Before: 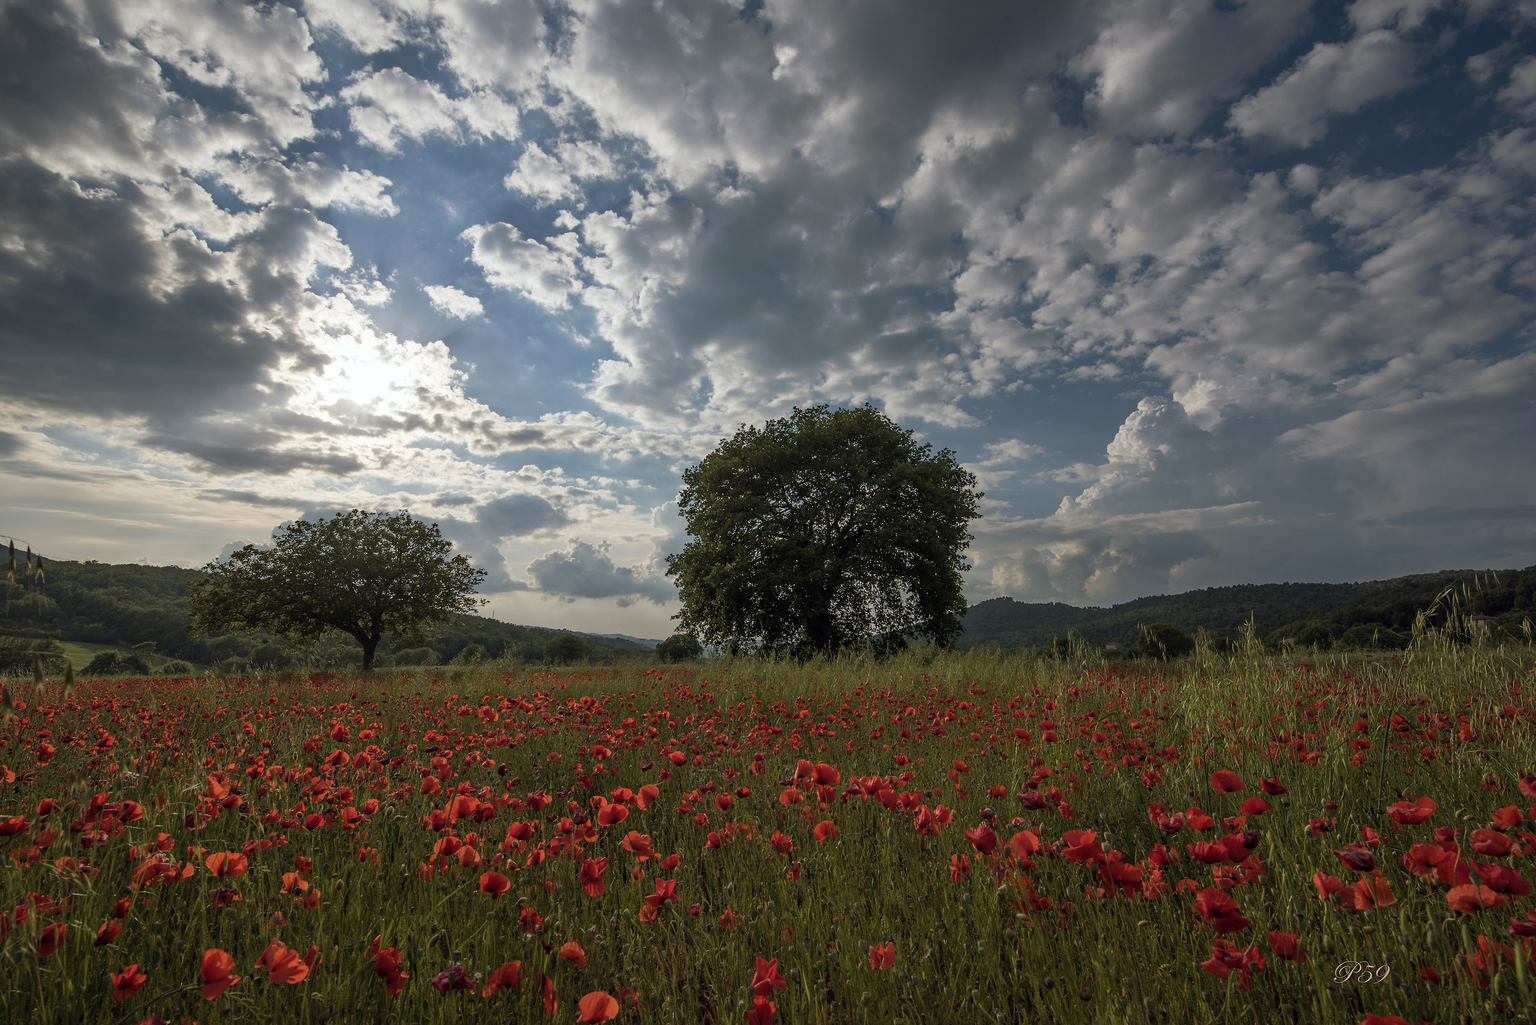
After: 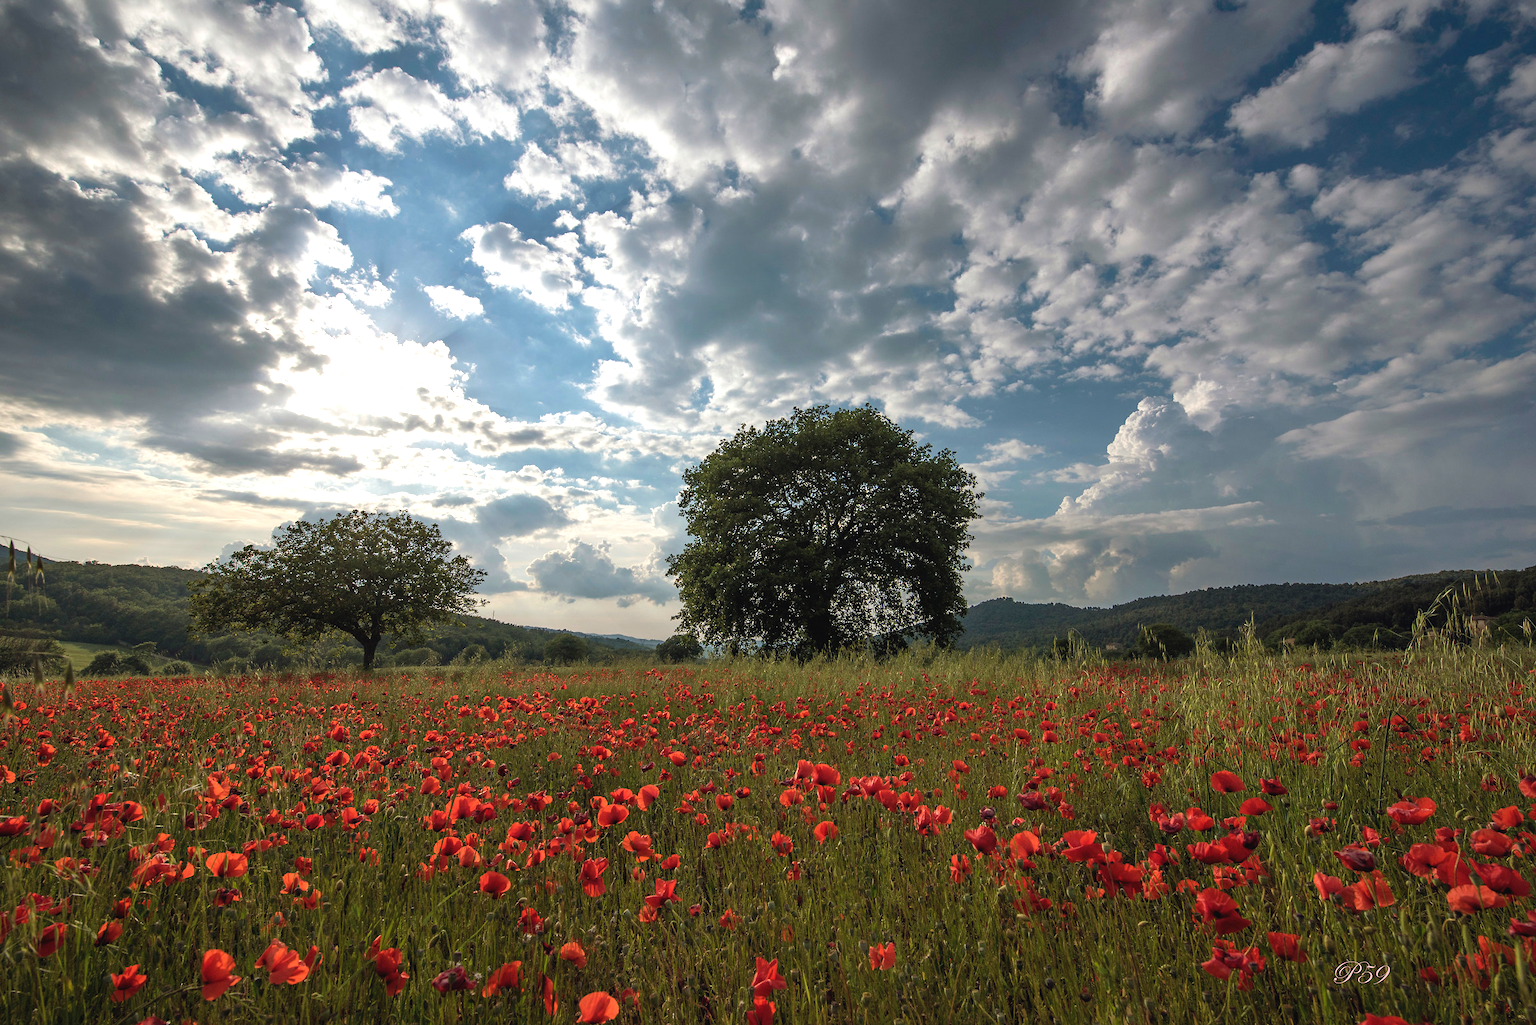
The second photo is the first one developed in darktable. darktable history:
exposure: black level correction -0.002, exposure 0.705 EV, compensate highlight preservation false
